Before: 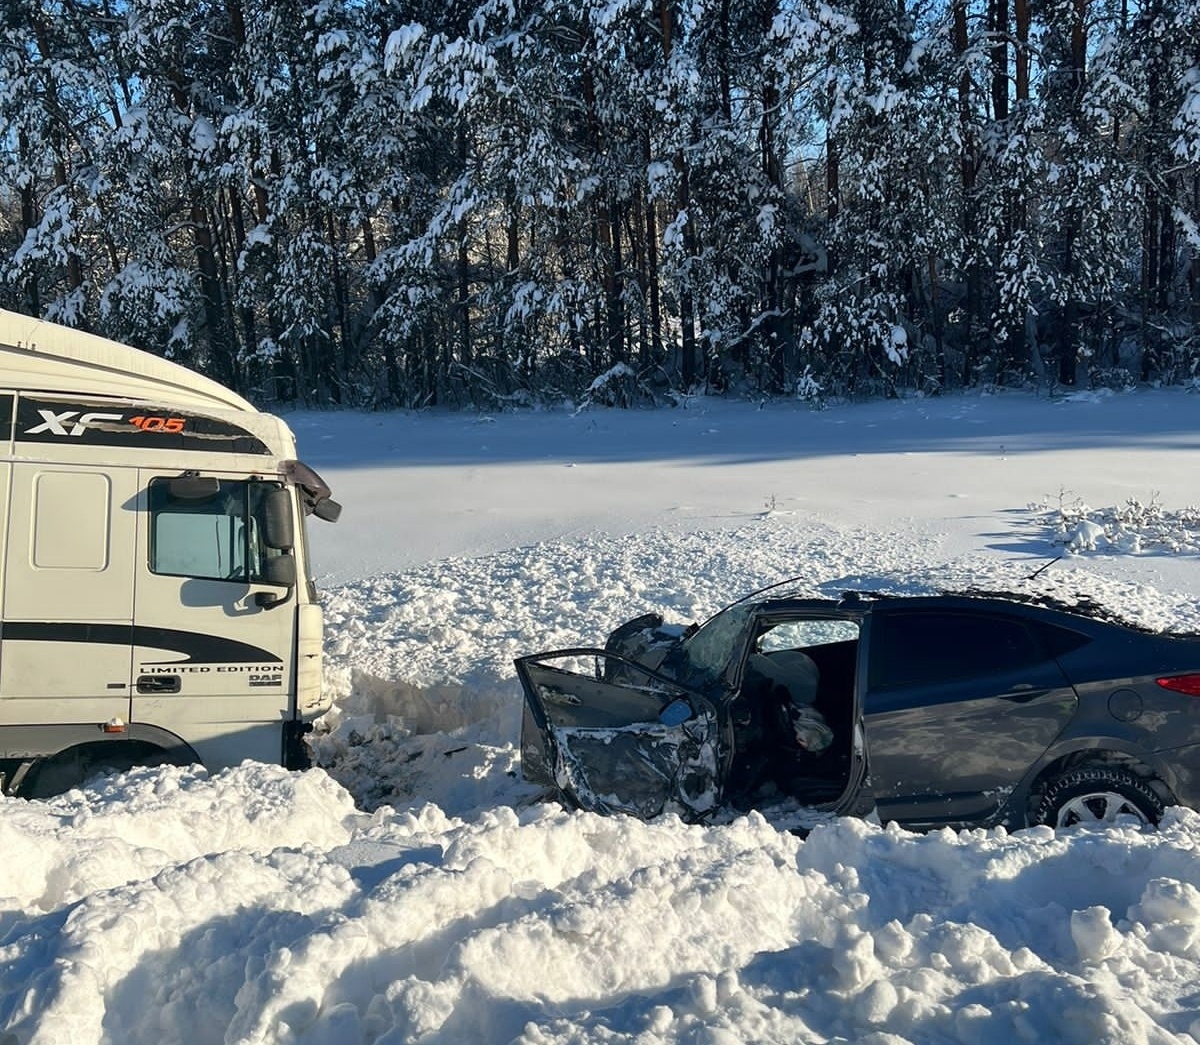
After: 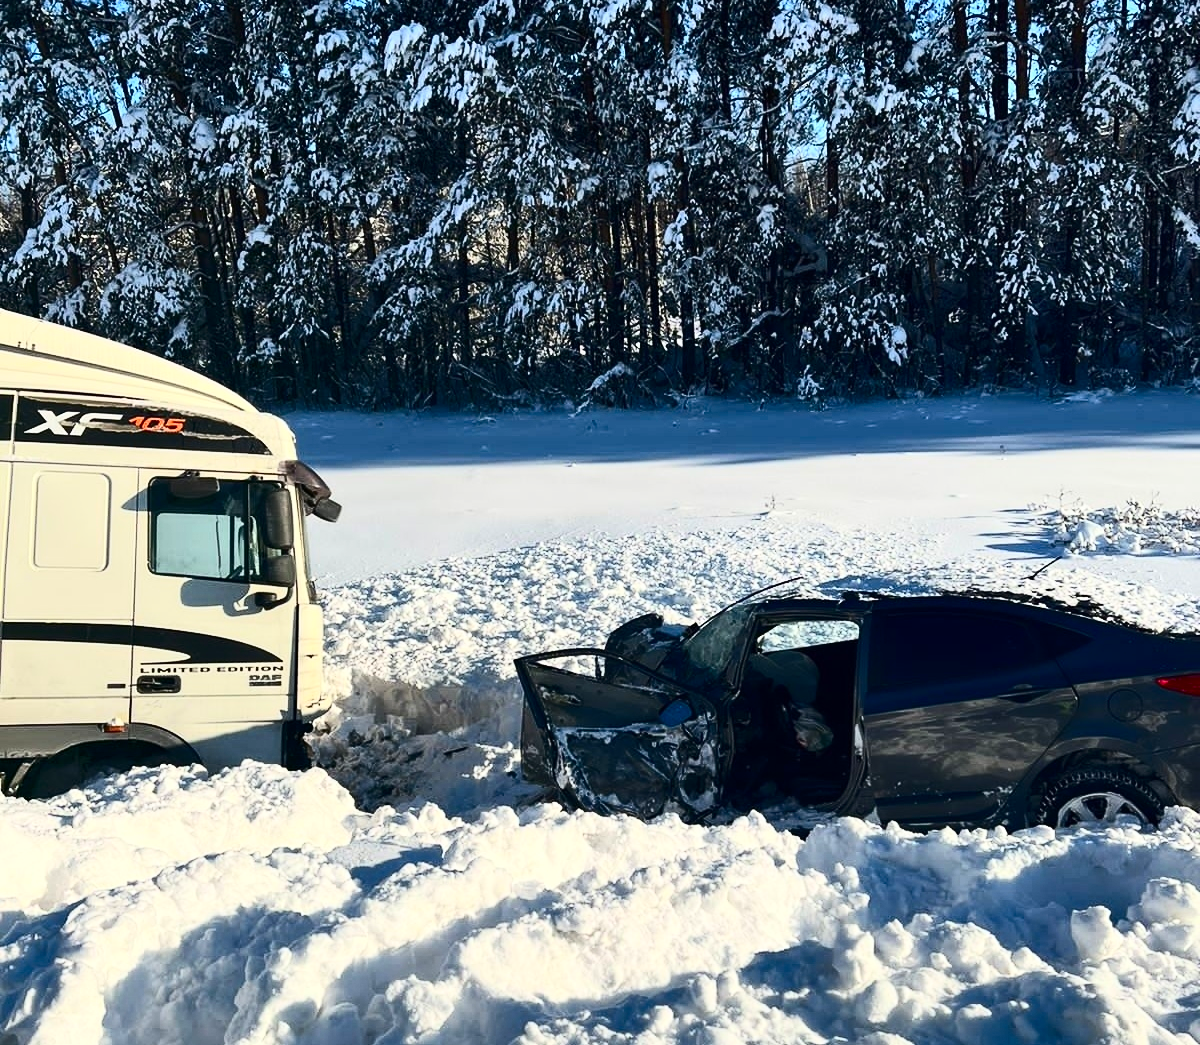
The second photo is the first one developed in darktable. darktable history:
contrast brightness saturation: contrast 0.411, brightness 0.096, saturation 0.214
